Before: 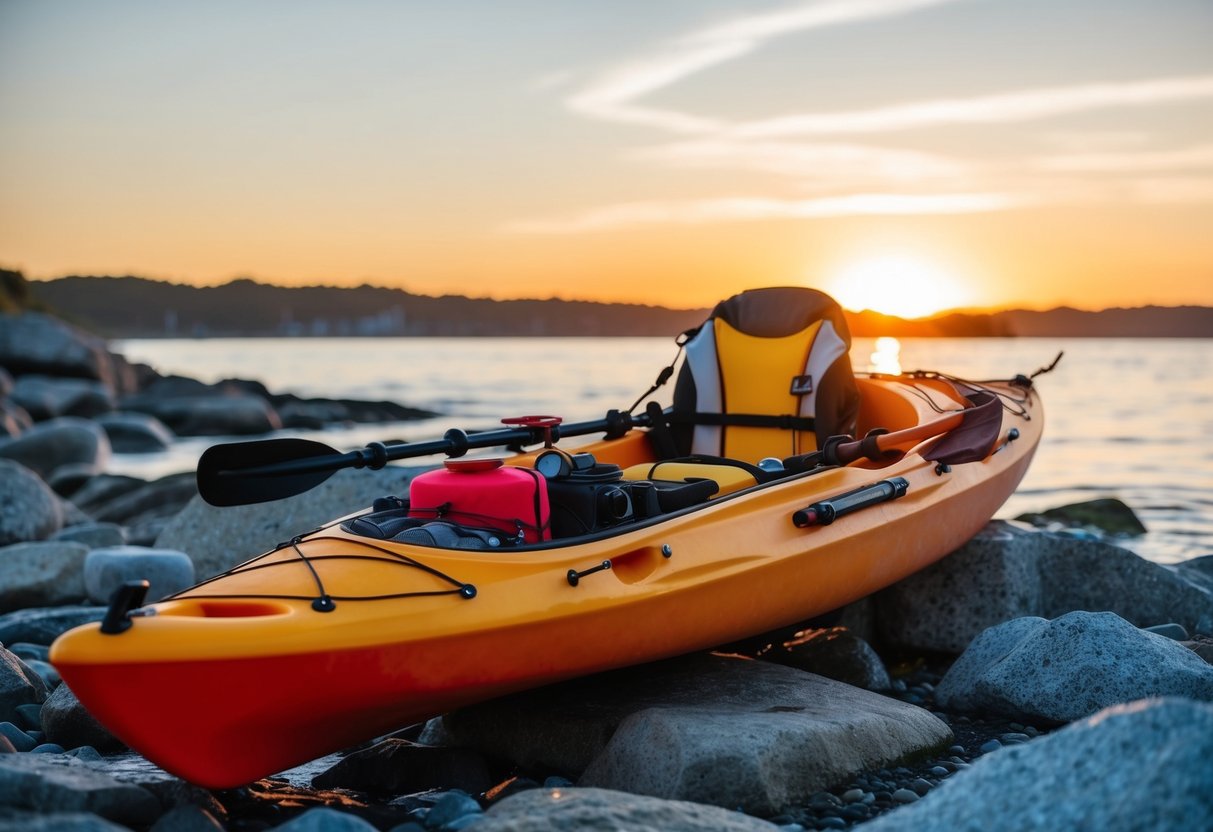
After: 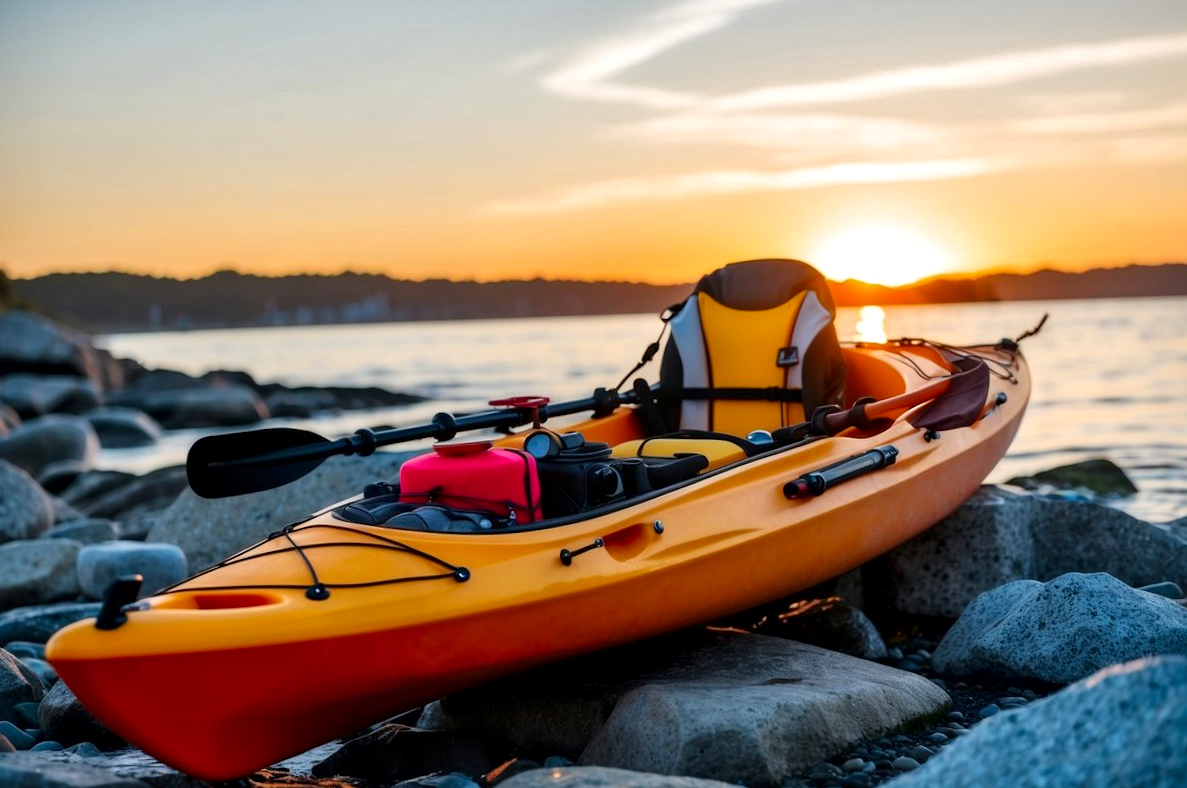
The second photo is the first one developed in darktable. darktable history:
contrast brightness saturation: contrast 0.04, saturation 0.16
local contrast: mode bilateral grid, contrast 20, coarseness 50, detail 148%, midtone range 0.2
rotate and perspective: rotation -2°, crop left 0.022, crop right 0.978, crop top 0.049, crop bottom 0.951
